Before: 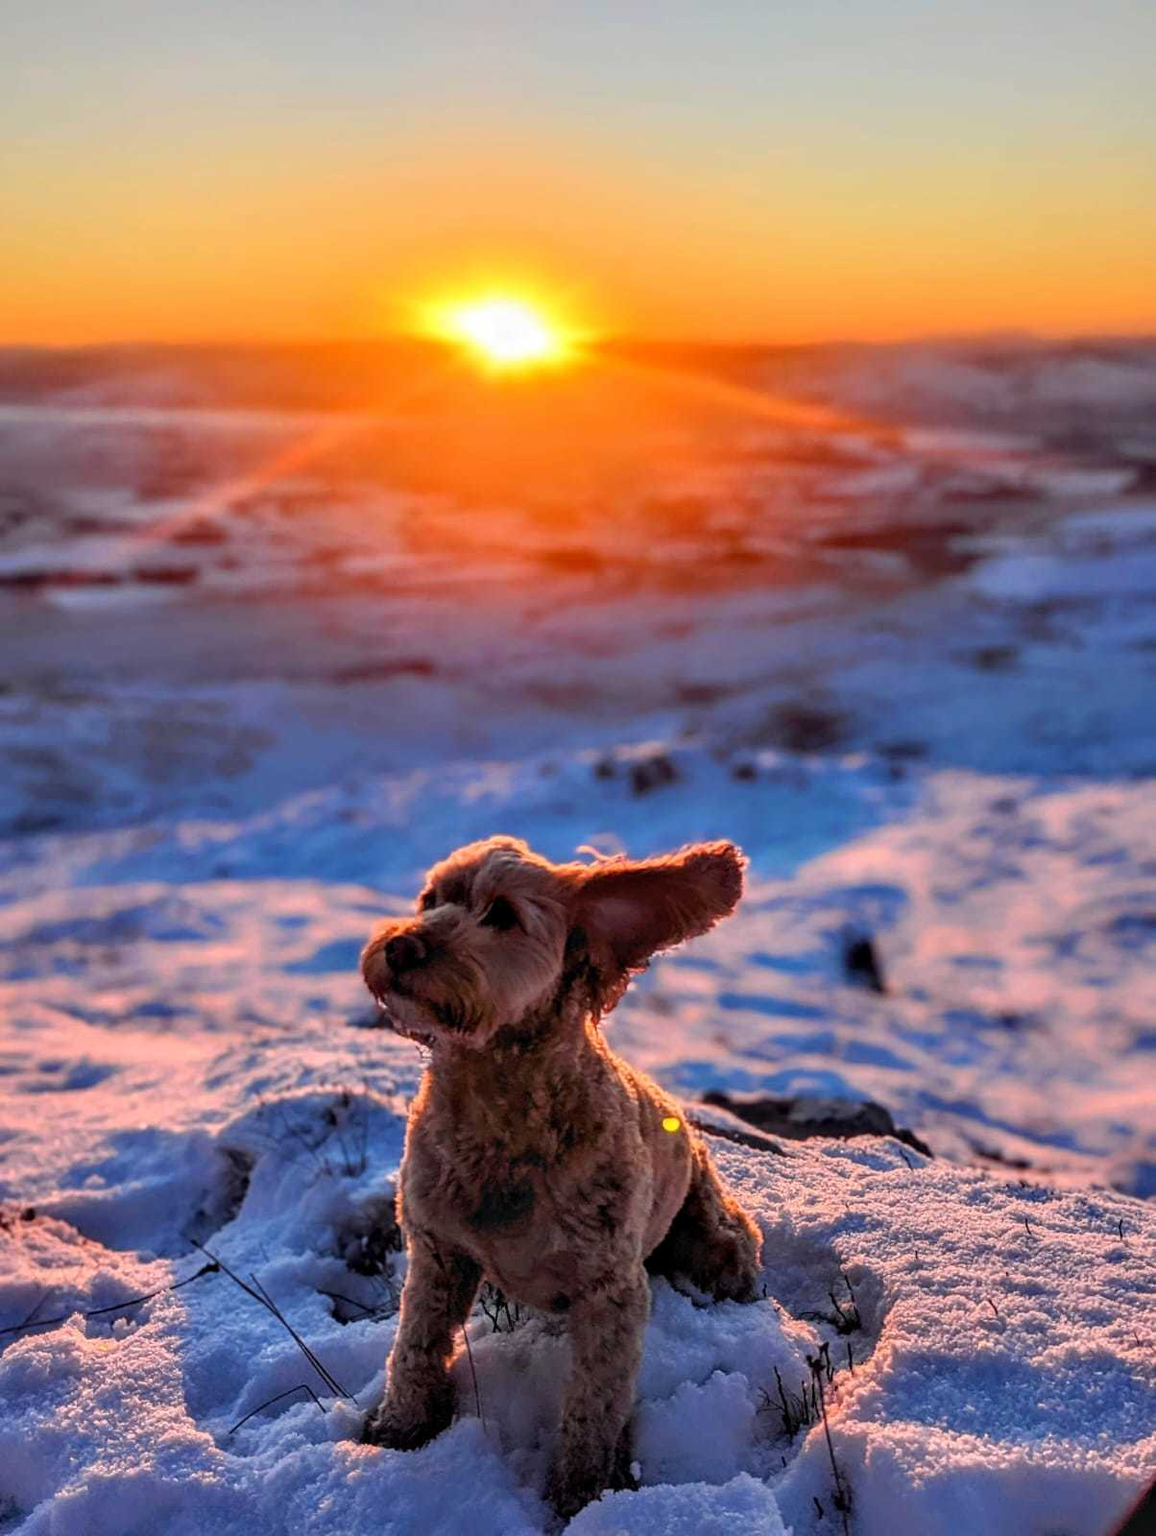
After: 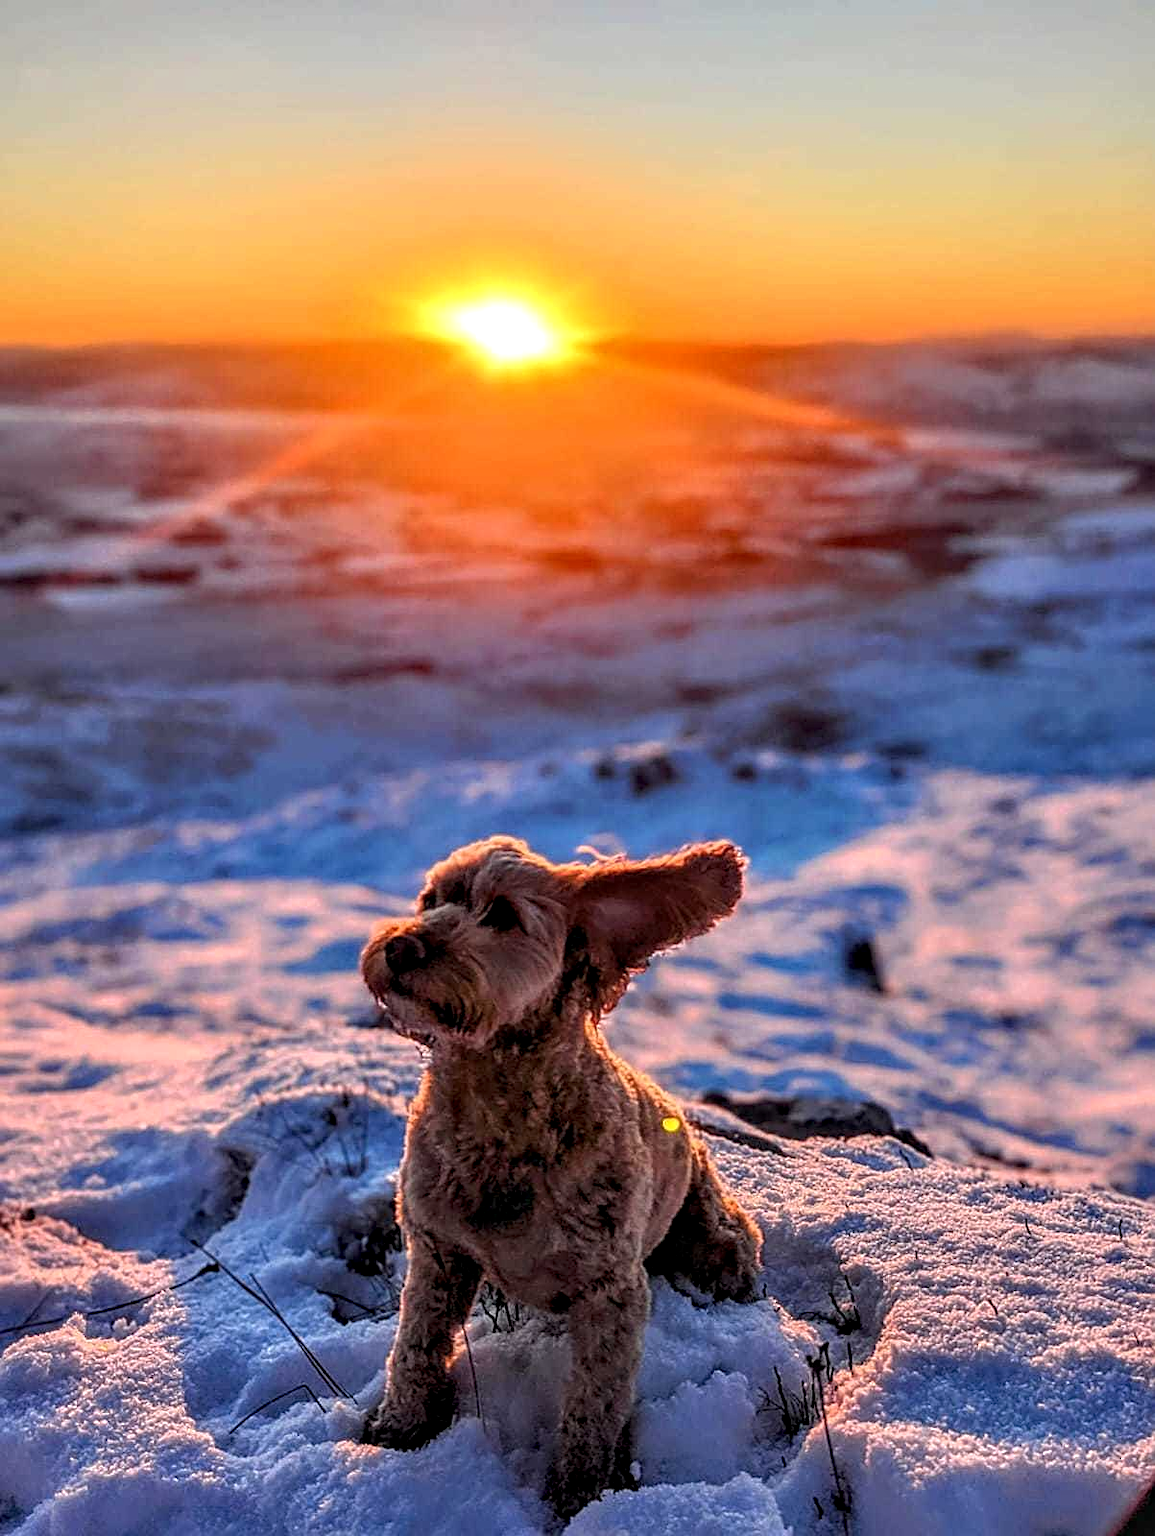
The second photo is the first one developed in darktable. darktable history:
local contrast: highlights 99%, shadows 86%, detail 160%, midtone range 0.2
sharpen: on, module defaults
